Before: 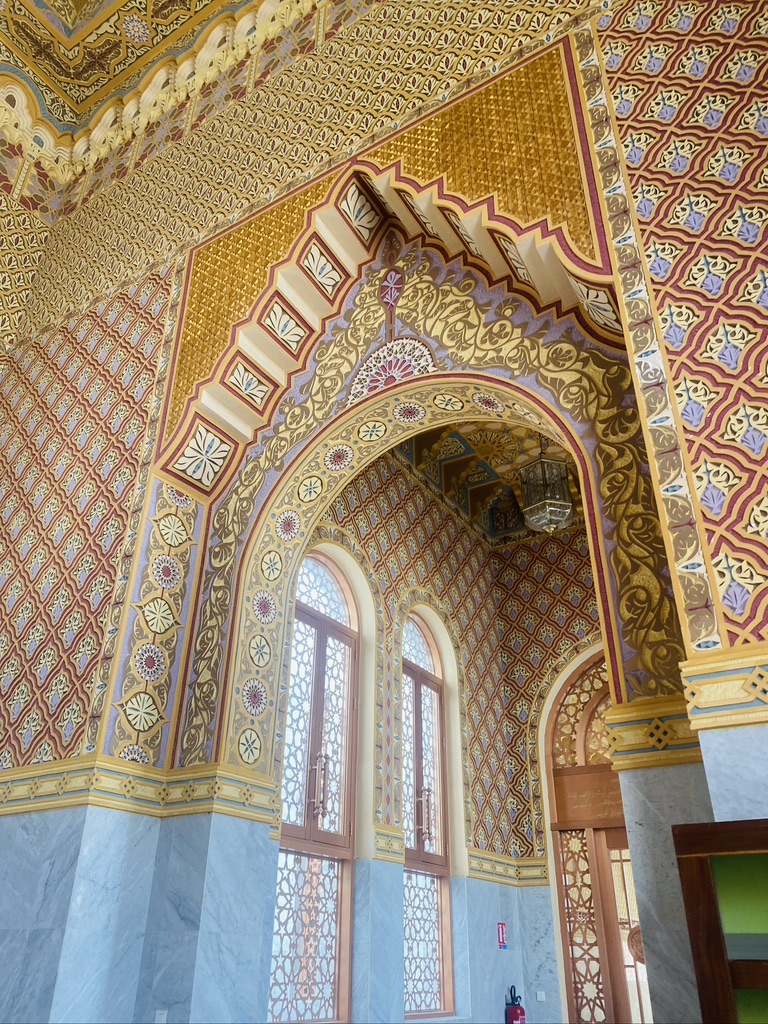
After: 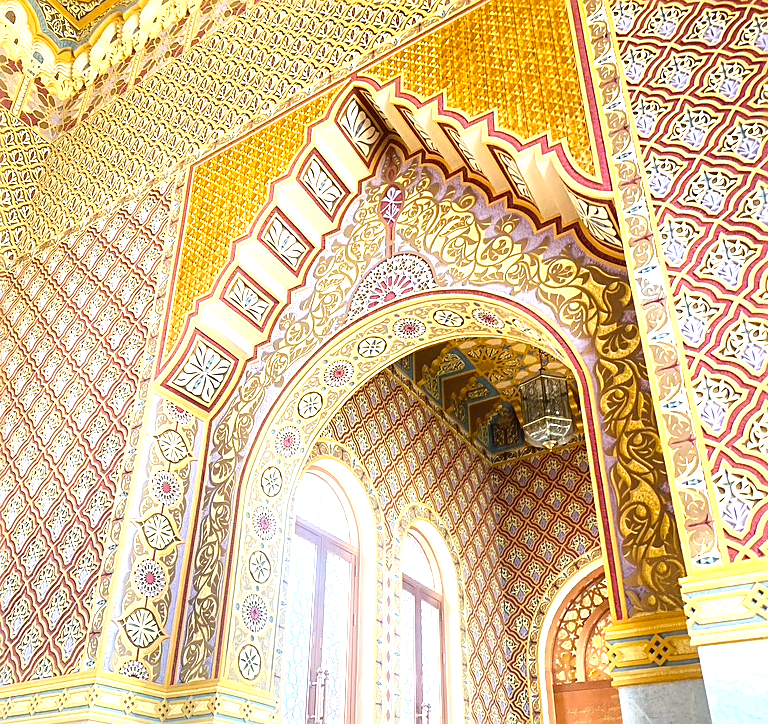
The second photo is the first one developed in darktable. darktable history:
exposure: black level correction 0, exposure 1.379 EV, compensate exposure bias true, compensate highlight preservation false
sharpen: on, module defaults
crop and rotate: top 8.293%, bottom 20.996%
